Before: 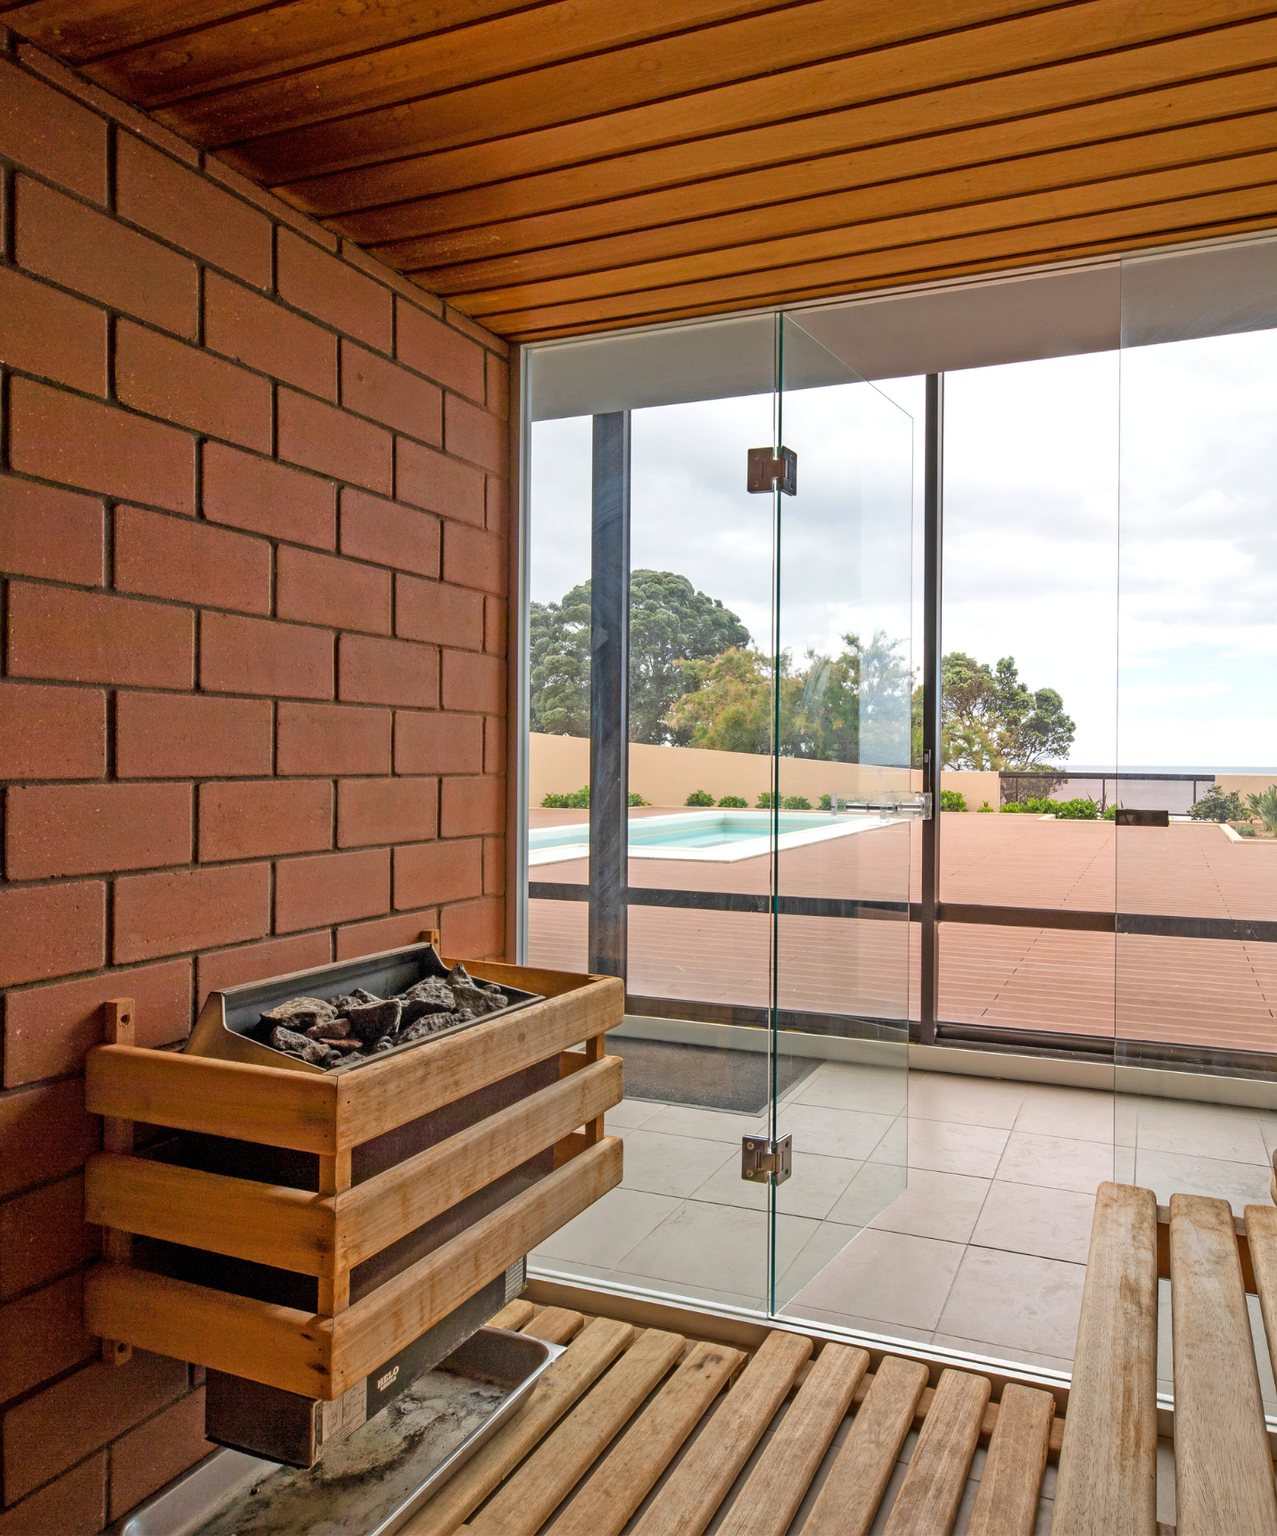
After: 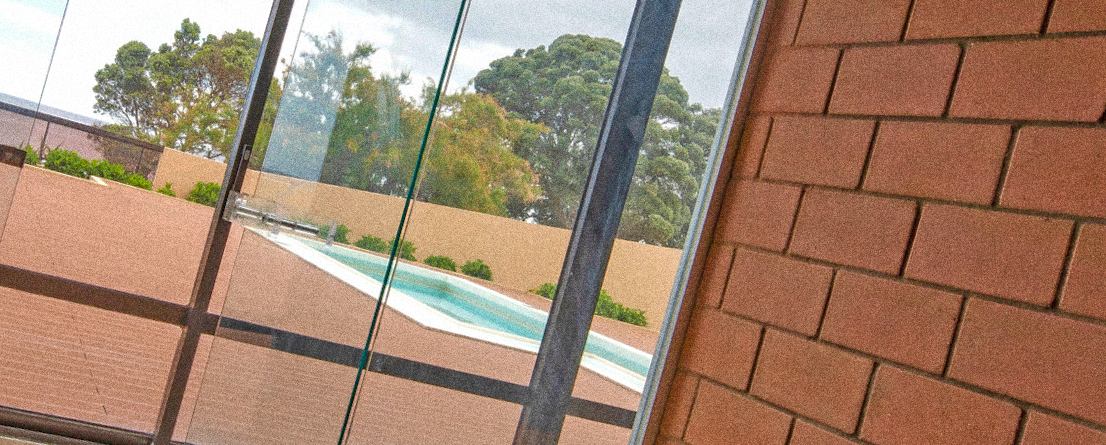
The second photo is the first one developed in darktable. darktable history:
velvia: on, module defaults
grain: coarseness 14.49 ISO, strength 48.04%, mid-tones bias 35%
crop and rotate: angle 16.12°, top 30.835%, bottom 35.653%
shadows and highlights: highlights -60
